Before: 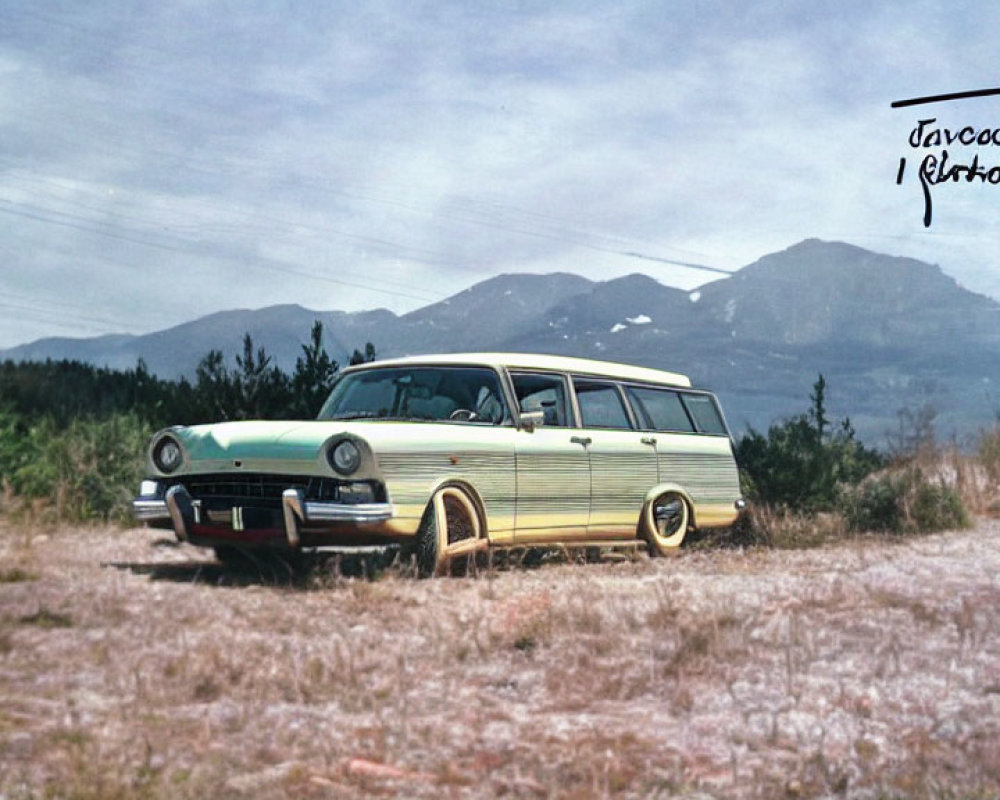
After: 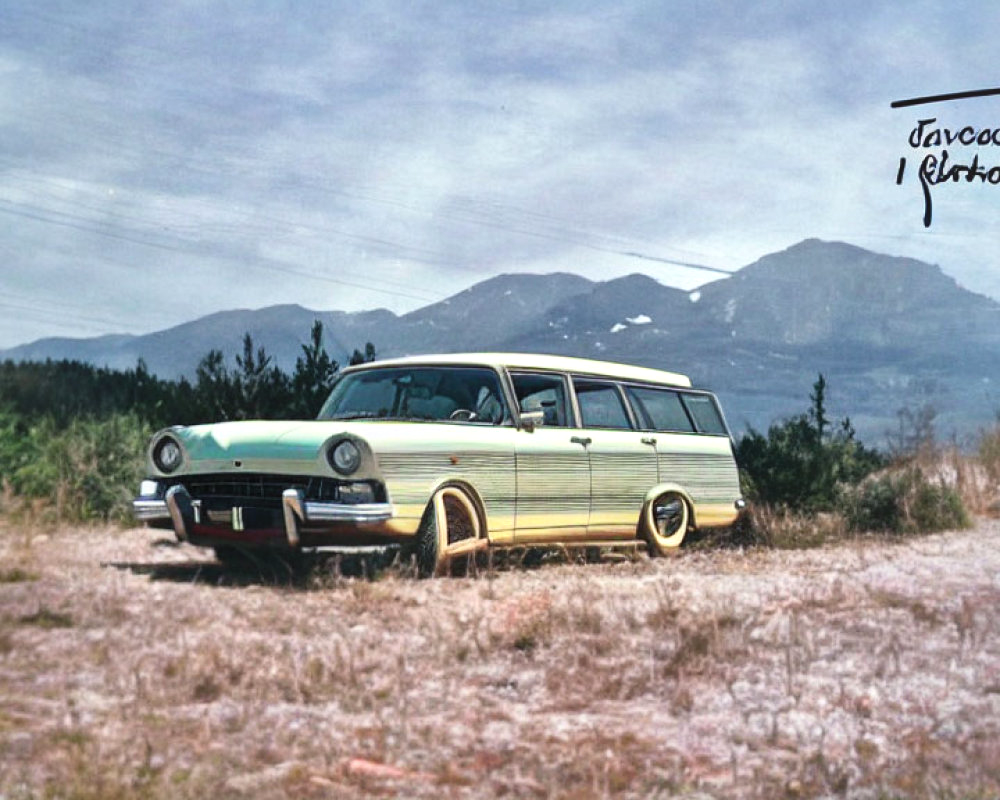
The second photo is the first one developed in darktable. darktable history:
contrast brightness saturation: contrast -0.28
exposure: exposure 0.2 EV, compensate highlight preservation false
levels: levels [0.073, 0.497, 0.972]
local contrast: mode bilateral grid, contrast 70, coarseness 75, detail 180%, midtone range 0.2
